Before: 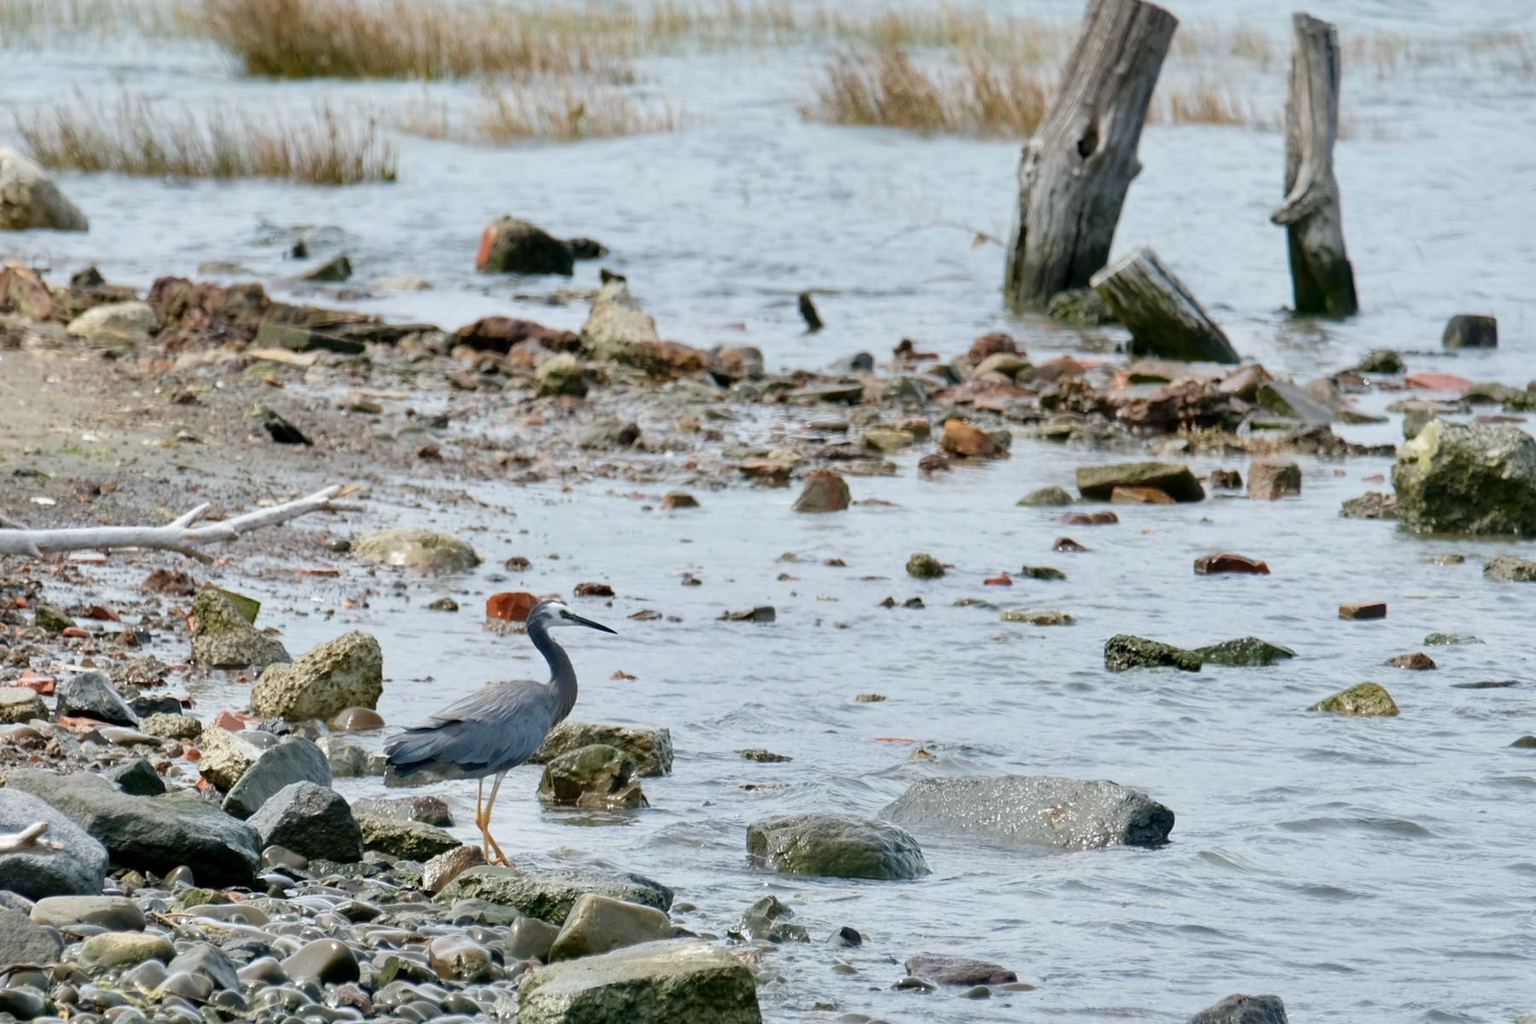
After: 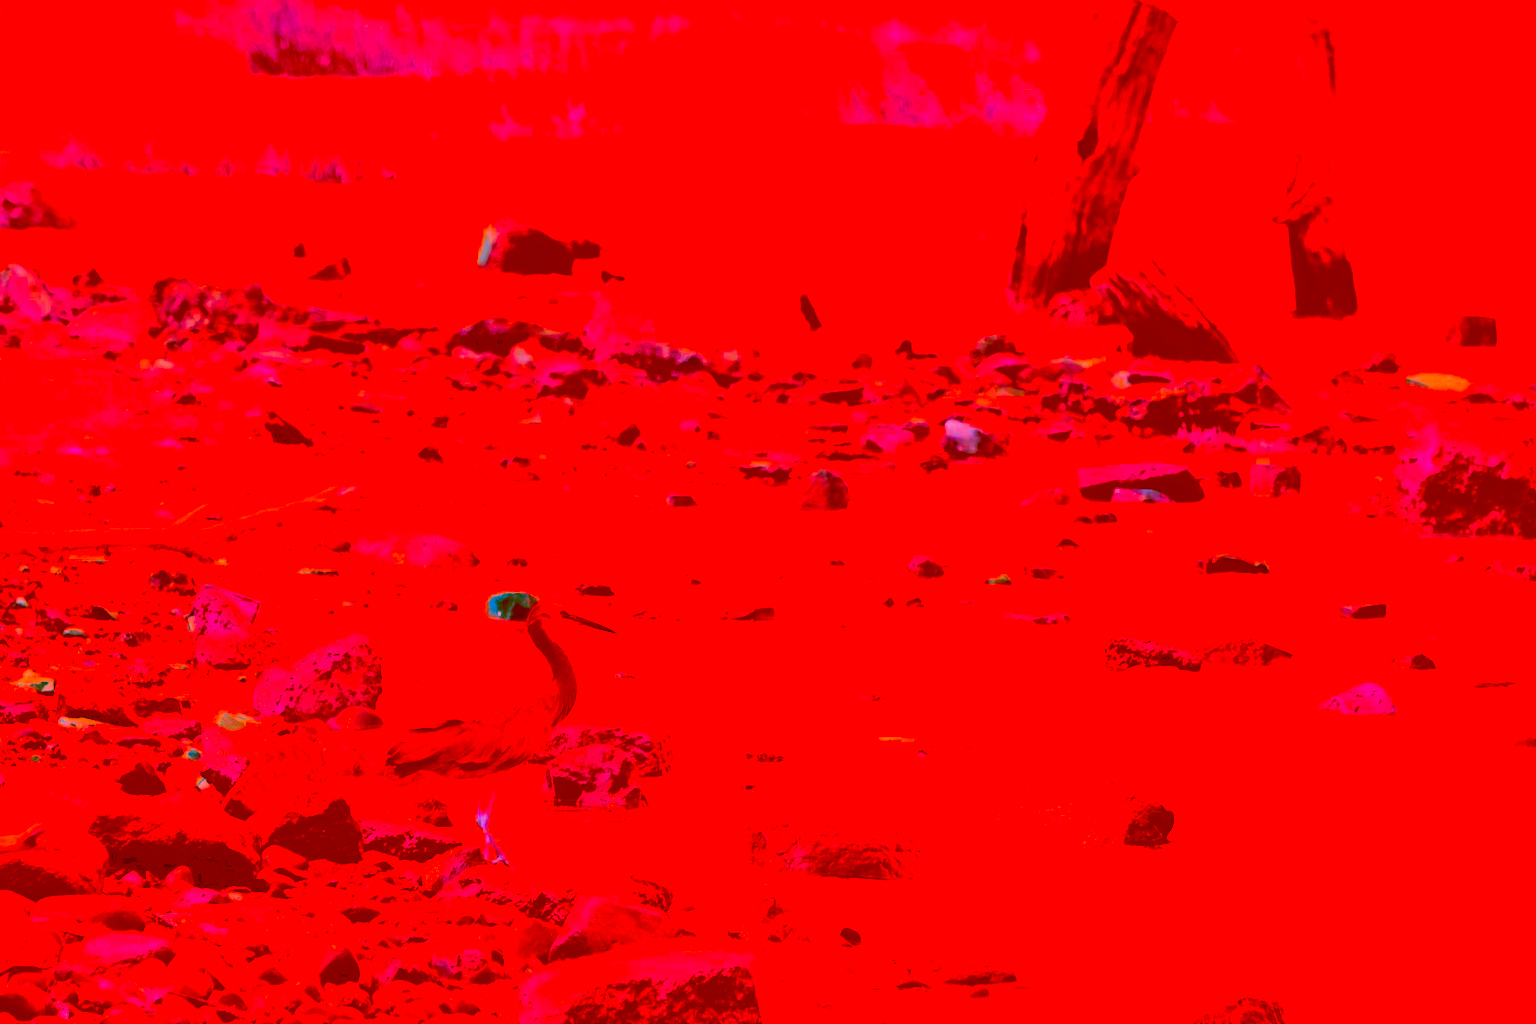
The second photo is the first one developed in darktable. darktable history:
tone equalizer: -8 EV 0.25 EV, -7 EV 0.417 EV, -6 EV 0.417 EV, -5 EV 0.25 EV, -3 EV -0.25 EV, -2 EV -0.417 EV, -1 EV -0.417 EV, +0 EV -0.25 EV, edges refinement/feathering 500, mask exposure compensation -1.57 EV, preserve details guided filter
tone curve: curves: ch0 [(0, 0) (0.003, 0.075) (0.011, 0.079) (0.025, 0.079) (0.044, 0.082) (0.069, 0.085) (0.1, 0.089) (0.136, 0.096) (0.177, 0.105) (0.224, 0.14) (0.277, 0.202) (0.335, 0.304) (0.399, 0.417) (0.468, 0.521) (0.543, 0.636) (0.623, 0.726) (0.709, 0.801) (0.801, 0.878) (0.898, 0.927) (1, 1)], preserve colors none
color correction: highlights a* -39.68, highlights b* -40, shadows a* -40, shadows b* -40, saturation -3
